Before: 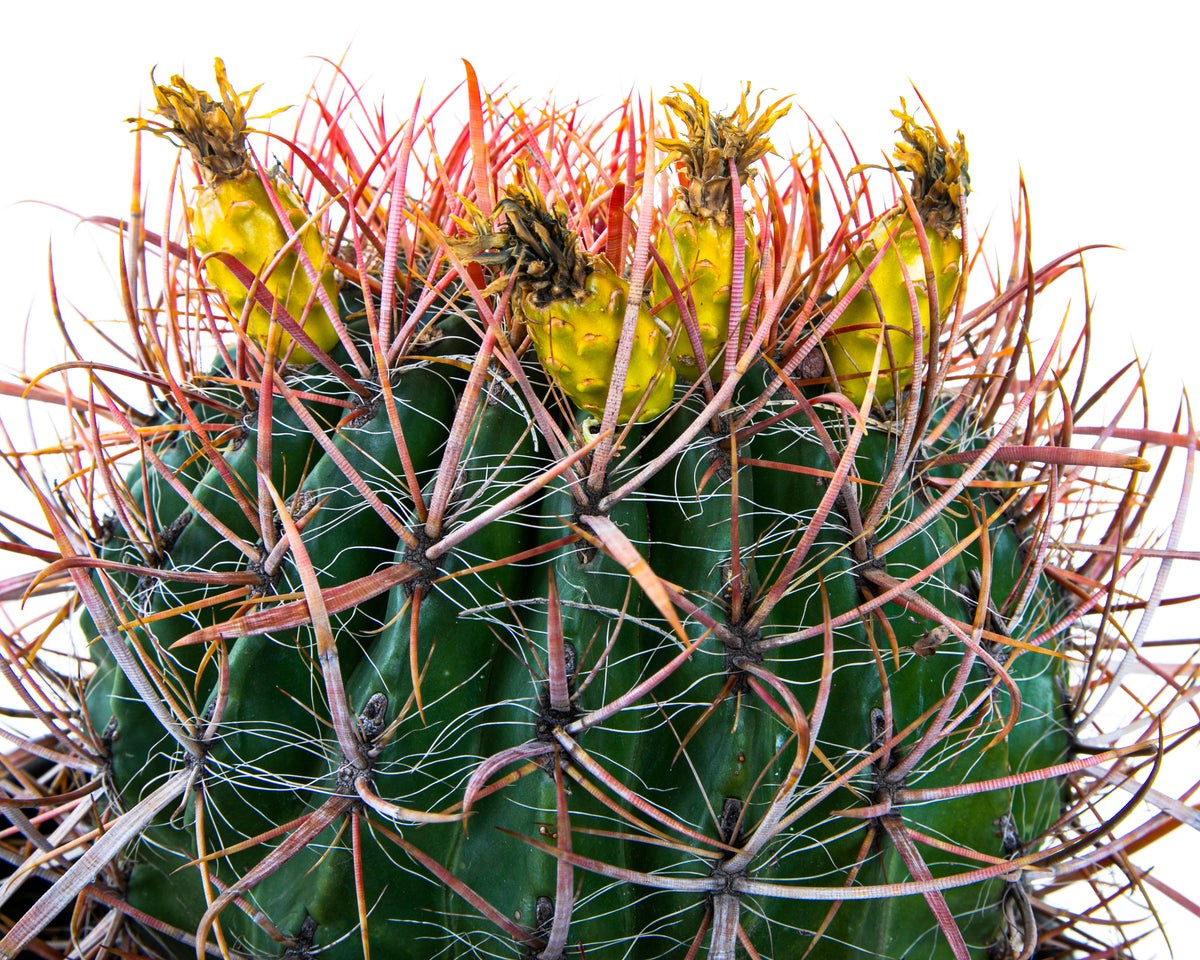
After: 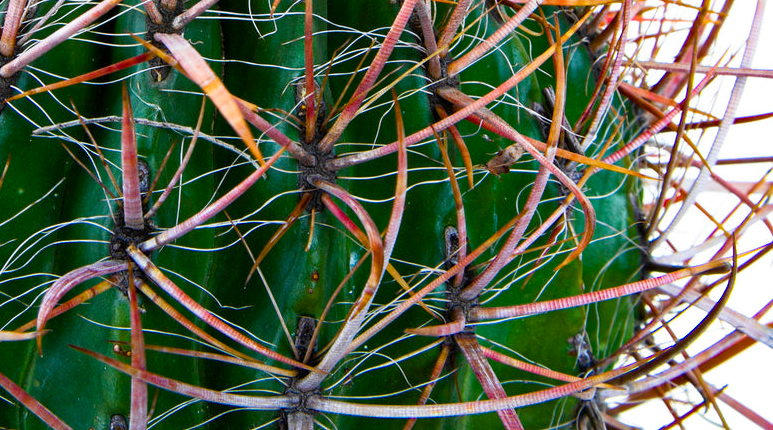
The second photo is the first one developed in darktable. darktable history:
color balance rgb: perceptual saturation grading › global saturation 35%, perceptual saturation grading › highlights -30%, perceptual saturation grading › shadows 35%, perceptual brilliance grading › global brilliance 3%, perceptual brilliance grading › highlights -3%, perceptual brilliance grading › shadows 3%
crop and rotate: left 35.509%, top 50.238%, bottom 4.934%
